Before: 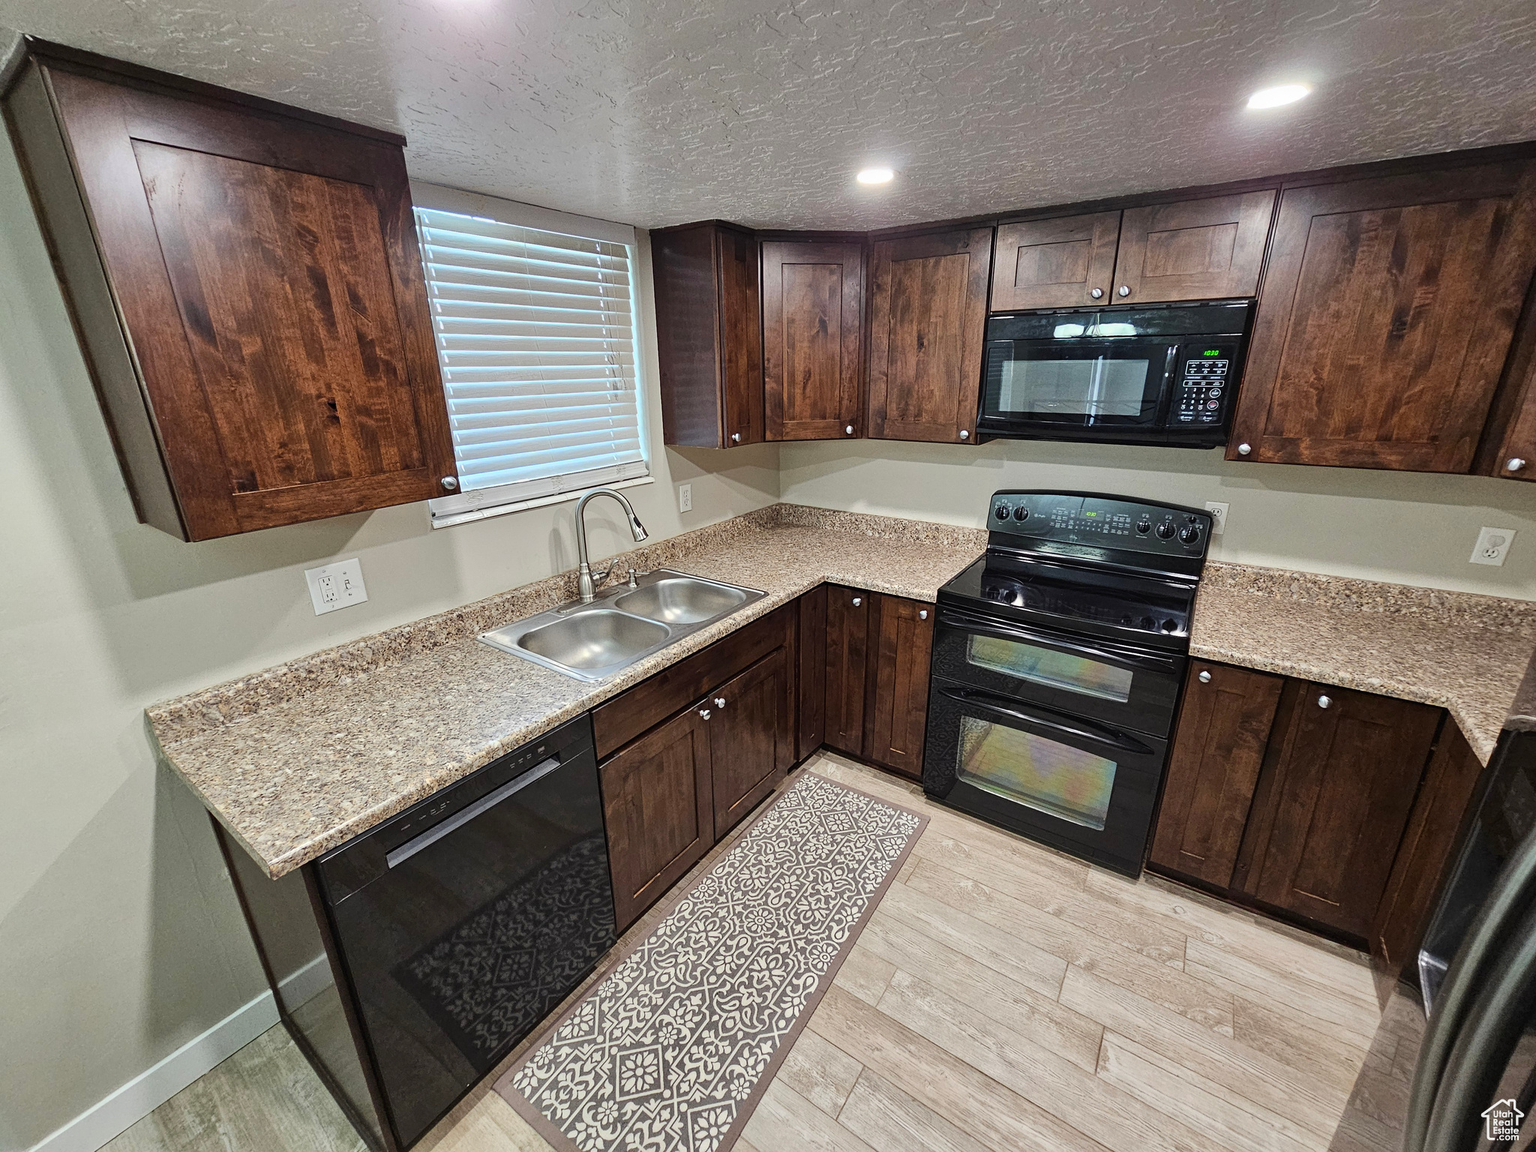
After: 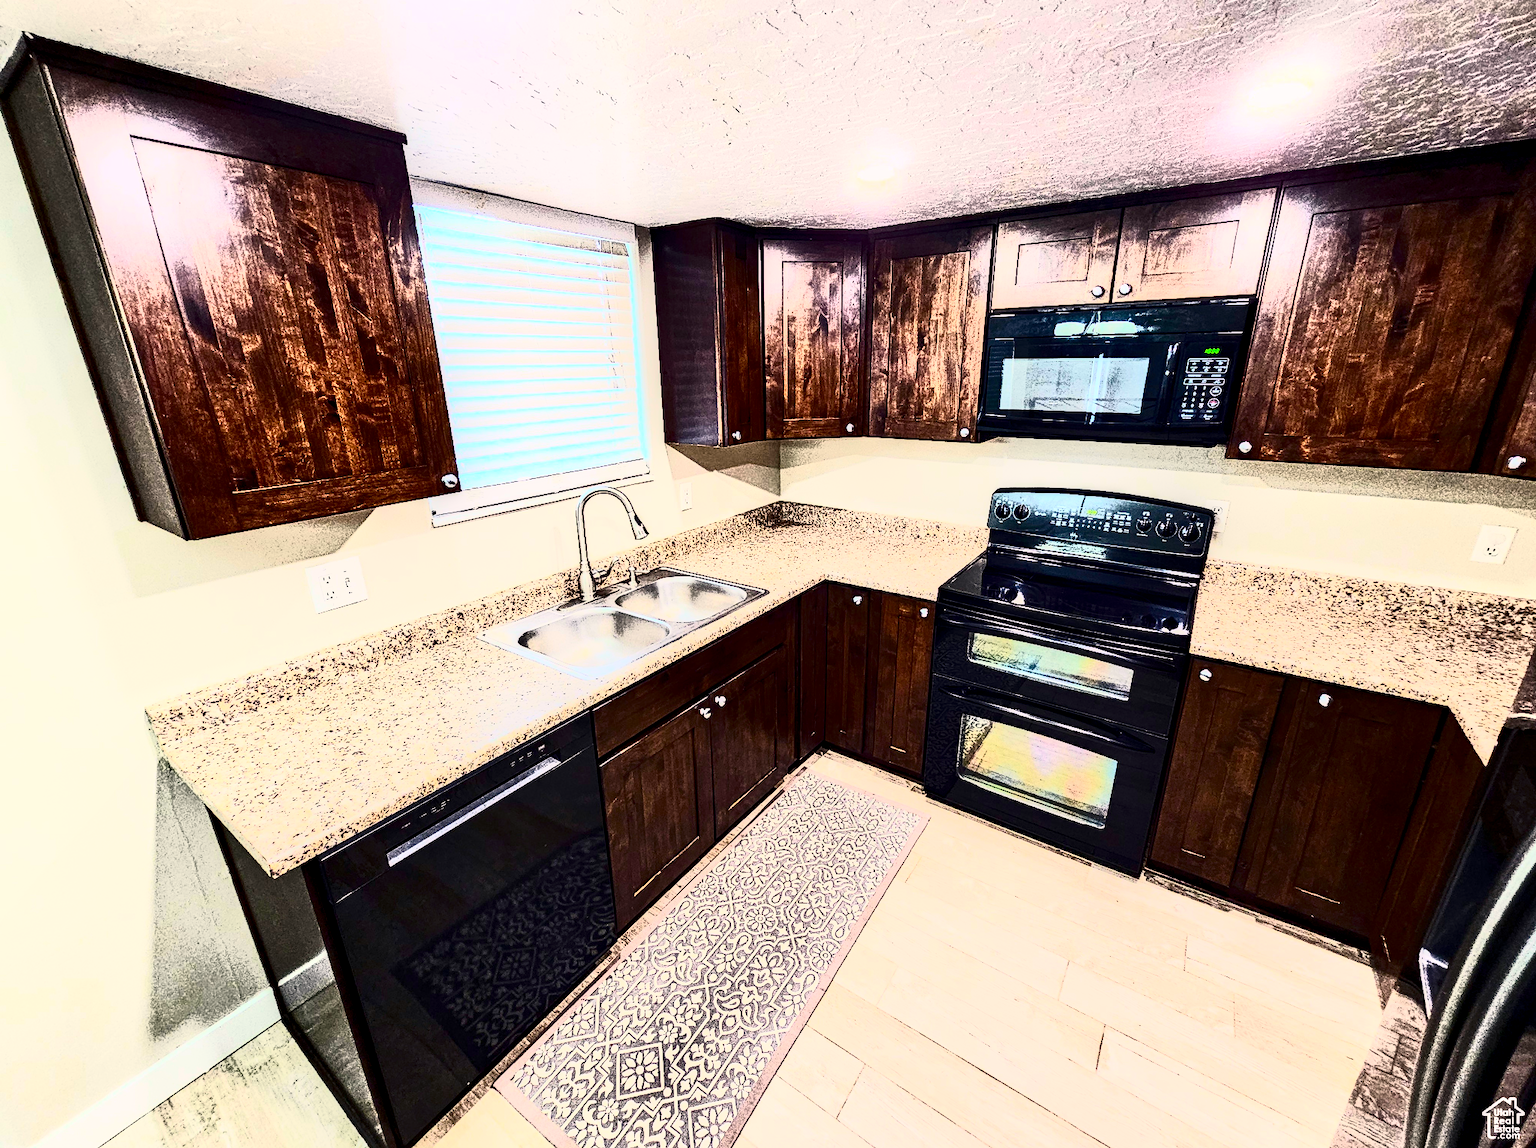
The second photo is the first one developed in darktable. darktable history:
color correction: highlights a* 3.21, highlights b* 1.8, saturation 1.2
contrast brightness saturation: contrast 0.925, brightness 0.198
local contrast: highlights 27%, shadows 76%, midtone range 0.745
crop: top 0.2%, bottom 0.158%
color balance rgb: shadows lift › luminance -21.816%, shadows lift › chroma 6.643%, shadows lift › hue 269.48°, perceptual saturation grading › global saturation 19.765%, global vibrance 28.071%
tone curve: curves: ch0 [(0, 0) (0.003, 0.005) (0.011, 0.018) (0.025, 0.041) (0.044, 0.072) (0.069, 0.113) (0.1, 0.163) (0.136, 0.221) (0.177, 0.289) (0.224, 0.366) (0.277, 0.452) (0.335, 0.546) (0.399, 0.65) (0.468, 0.763) (0.543, 0.885) (0.623, 0.93) (0.709, 0.946) (0.801, 0.963) (0.898, 0.981) (1, 1)], color space Lab, independent channels, preserve colors none
